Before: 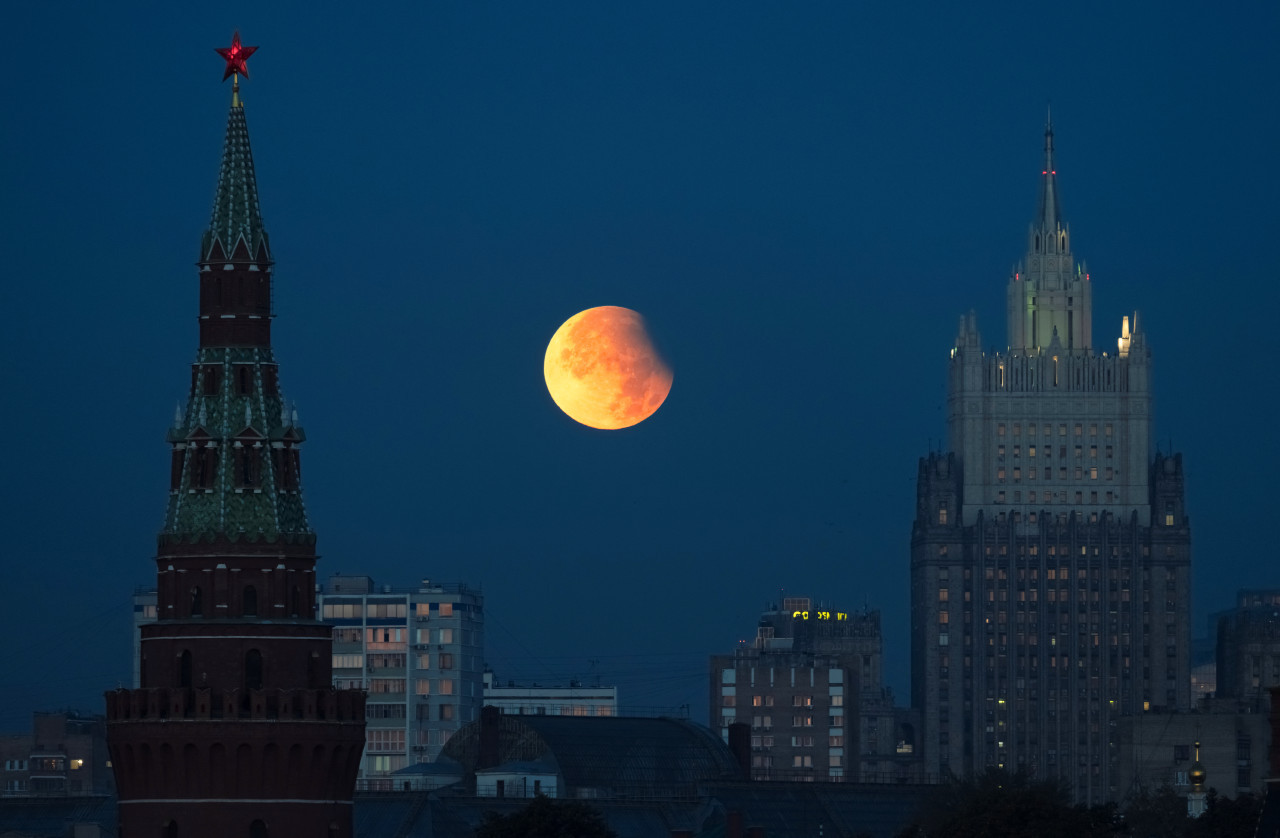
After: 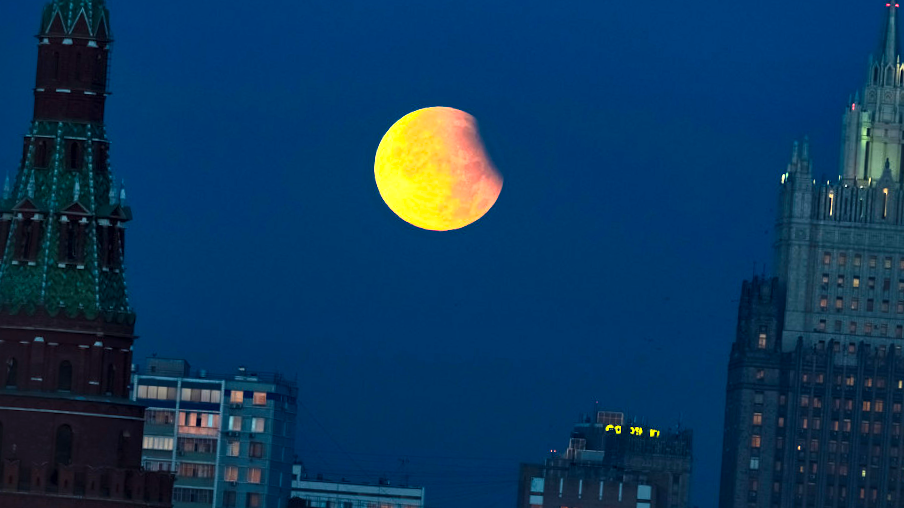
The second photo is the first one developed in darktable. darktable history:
crop and rotate: angle -4.05°, left 9.73%, top 20.76%, right 12.149%, bottom 12.1%
local contrast: mode bilateral grid, contrast 19, coarseness 50, detail 173%, midtone range 0.2
contrast brightness saturation: contrast 0.821, brightness 0.588, saturation 0.593
velvia: on, module defaults
